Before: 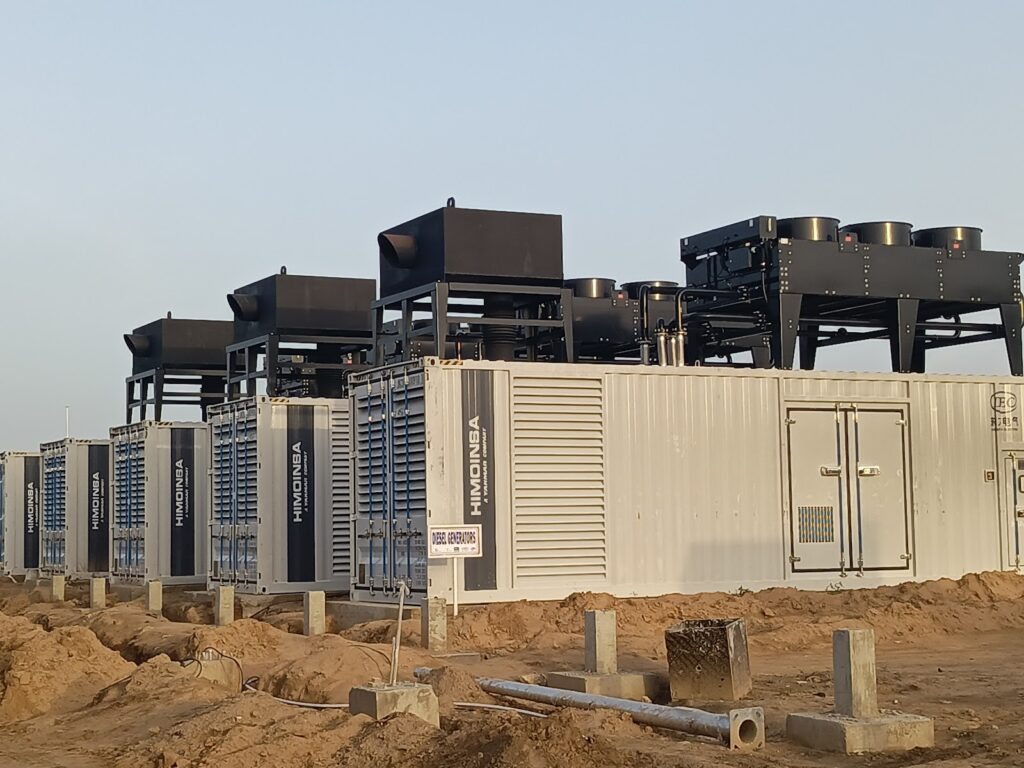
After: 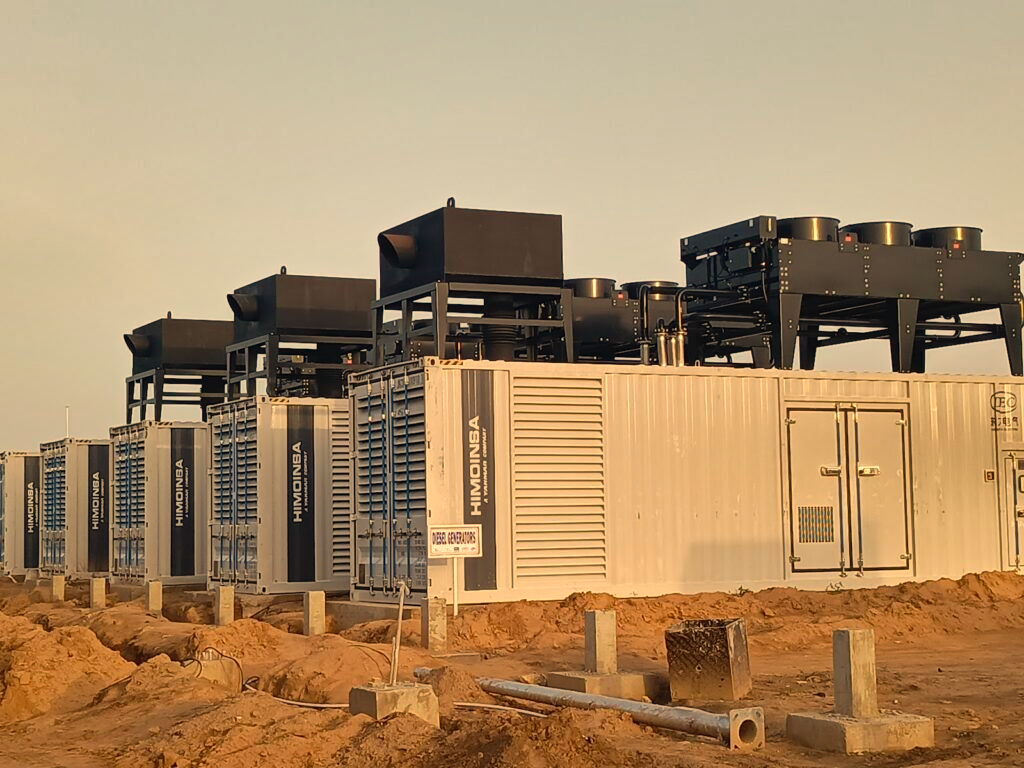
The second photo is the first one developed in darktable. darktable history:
white balance: red 1.123, blue 0.83
shadows and highlights: low approximation 0.01, soften with gaussian
